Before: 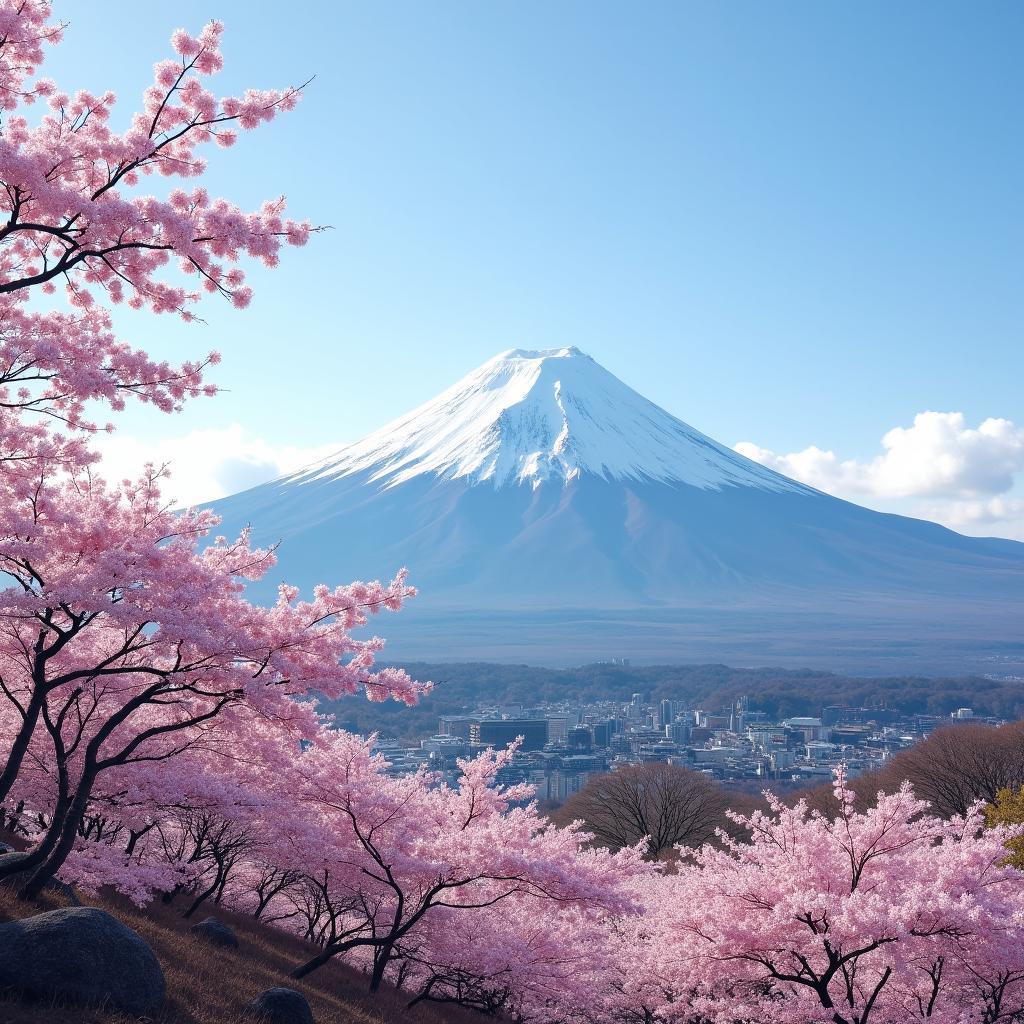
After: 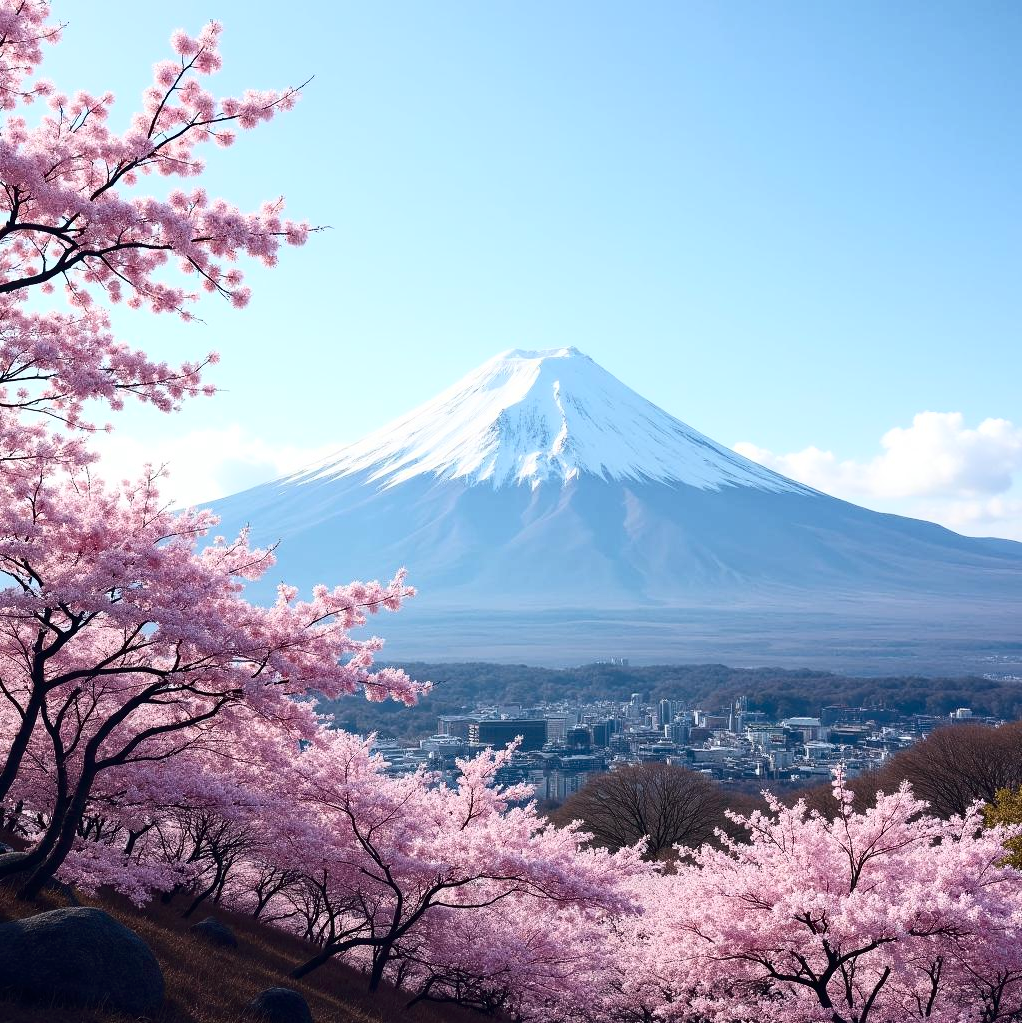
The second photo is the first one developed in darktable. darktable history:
contrast brightness saturation: contrast 0.291
crop: left 0.142%
